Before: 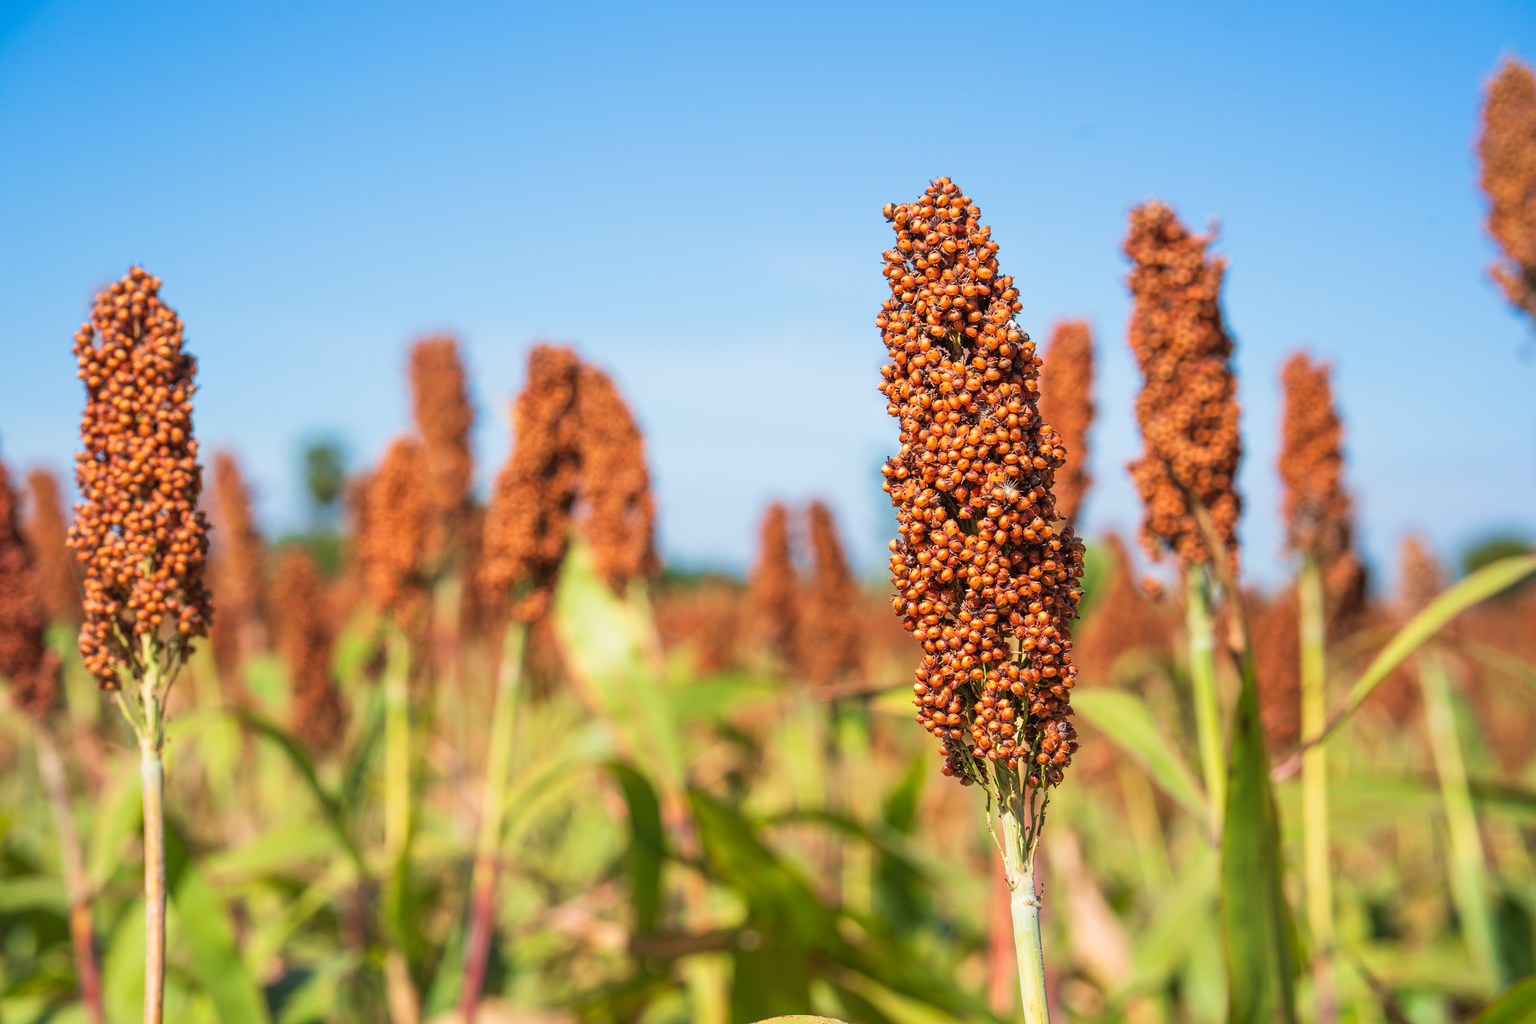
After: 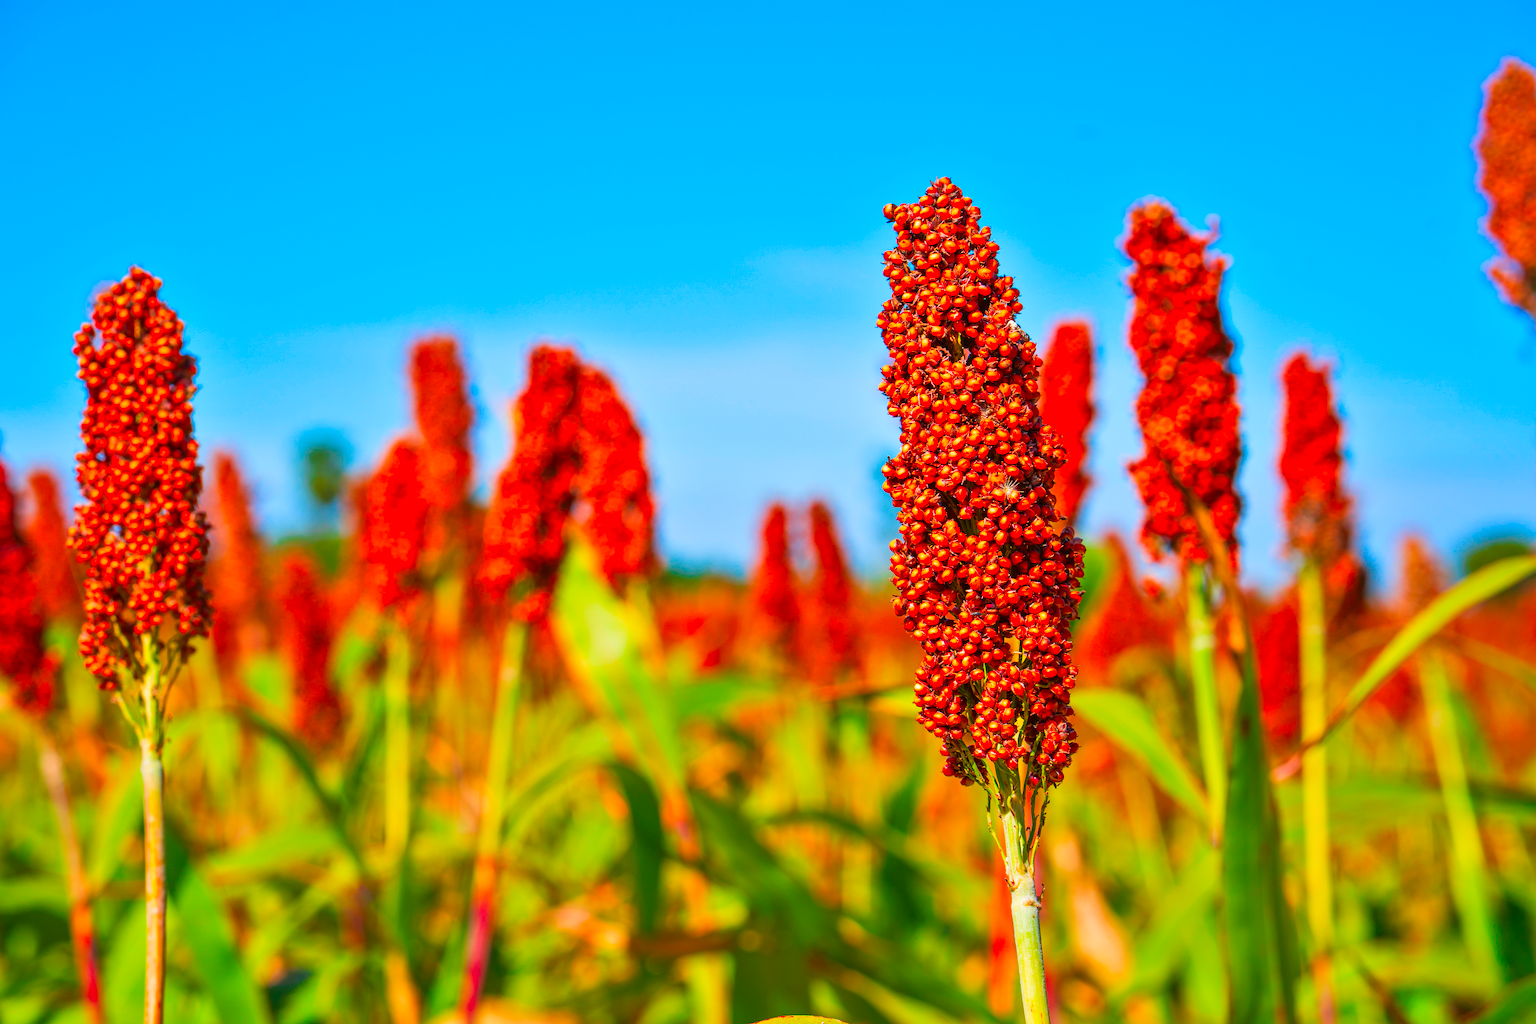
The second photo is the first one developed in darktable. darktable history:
shadows and highlights: soften with gaussian
color correction: saturation 2.15
